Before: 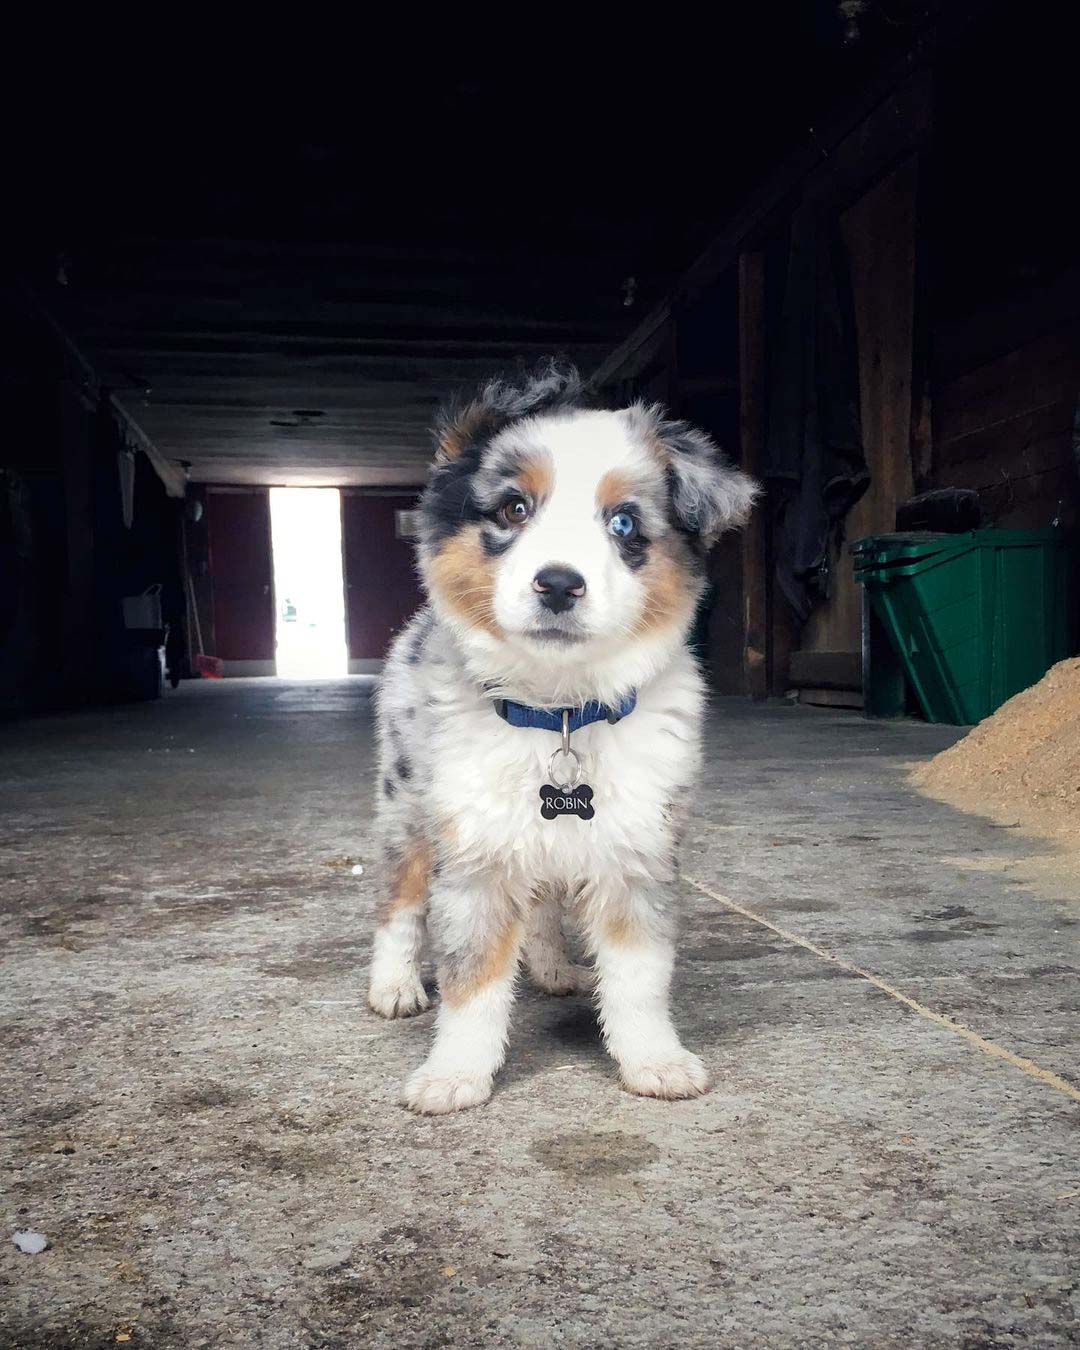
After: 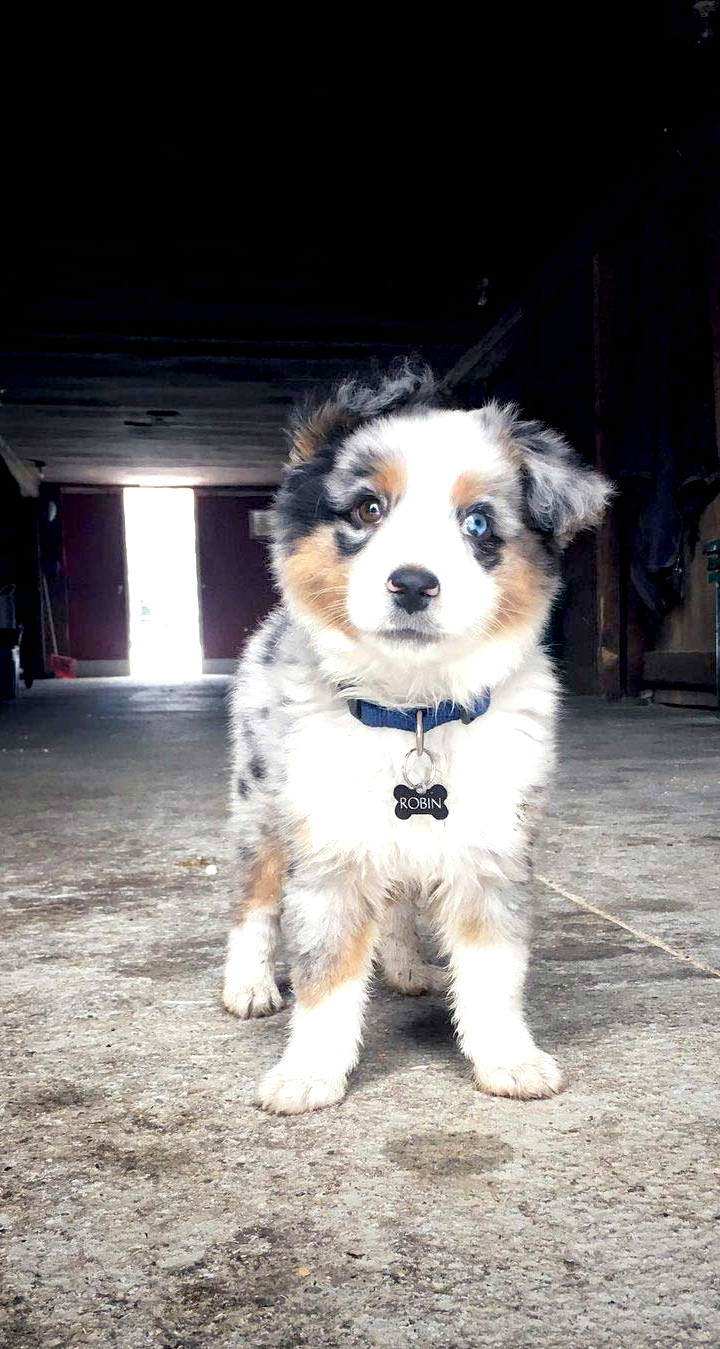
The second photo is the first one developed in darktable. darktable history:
crop and rotate: left 13.537%, right 19.796%
exposure: black level correction 0.005, exposure 0.417 EV, compensate highlight preservation false
shadows and highlights: shadows -10, white point adjustment 1.5, highlights 10
